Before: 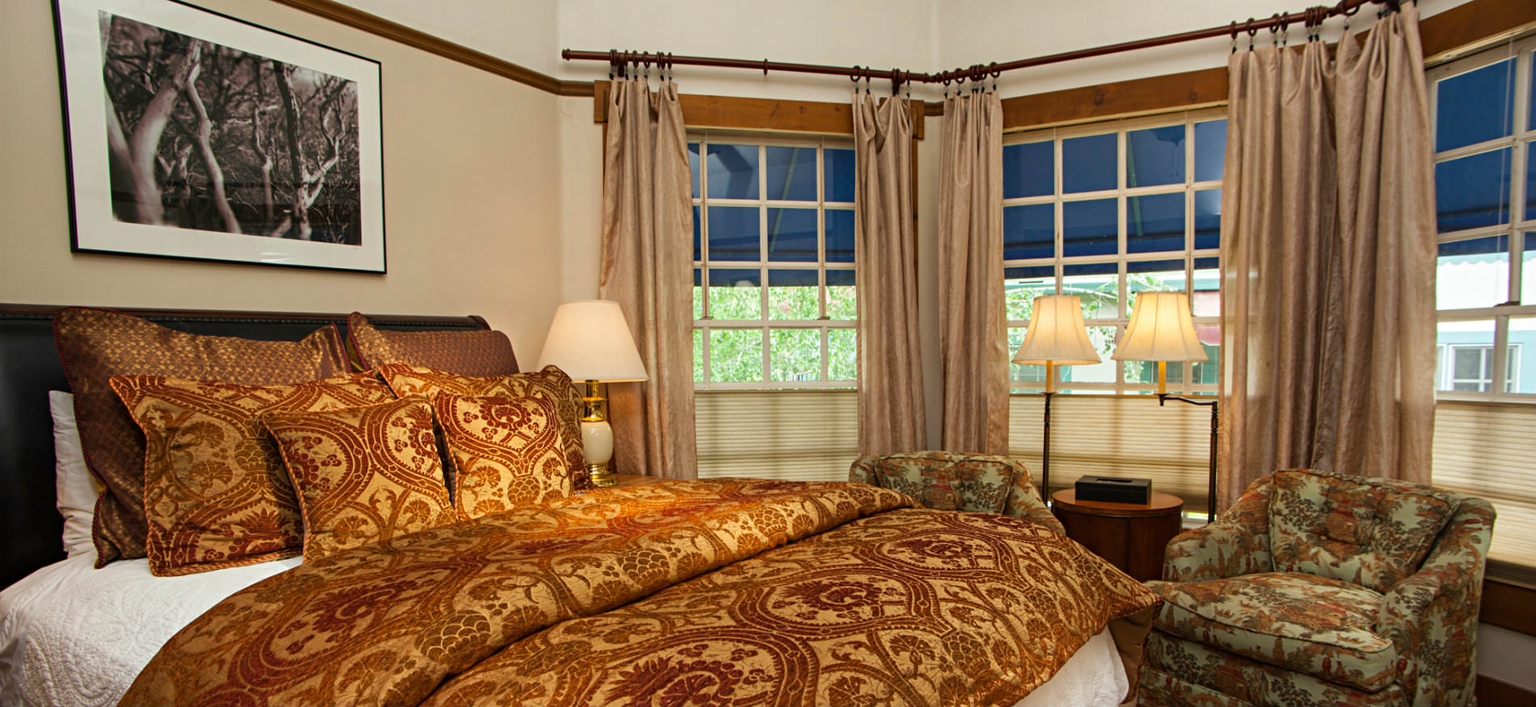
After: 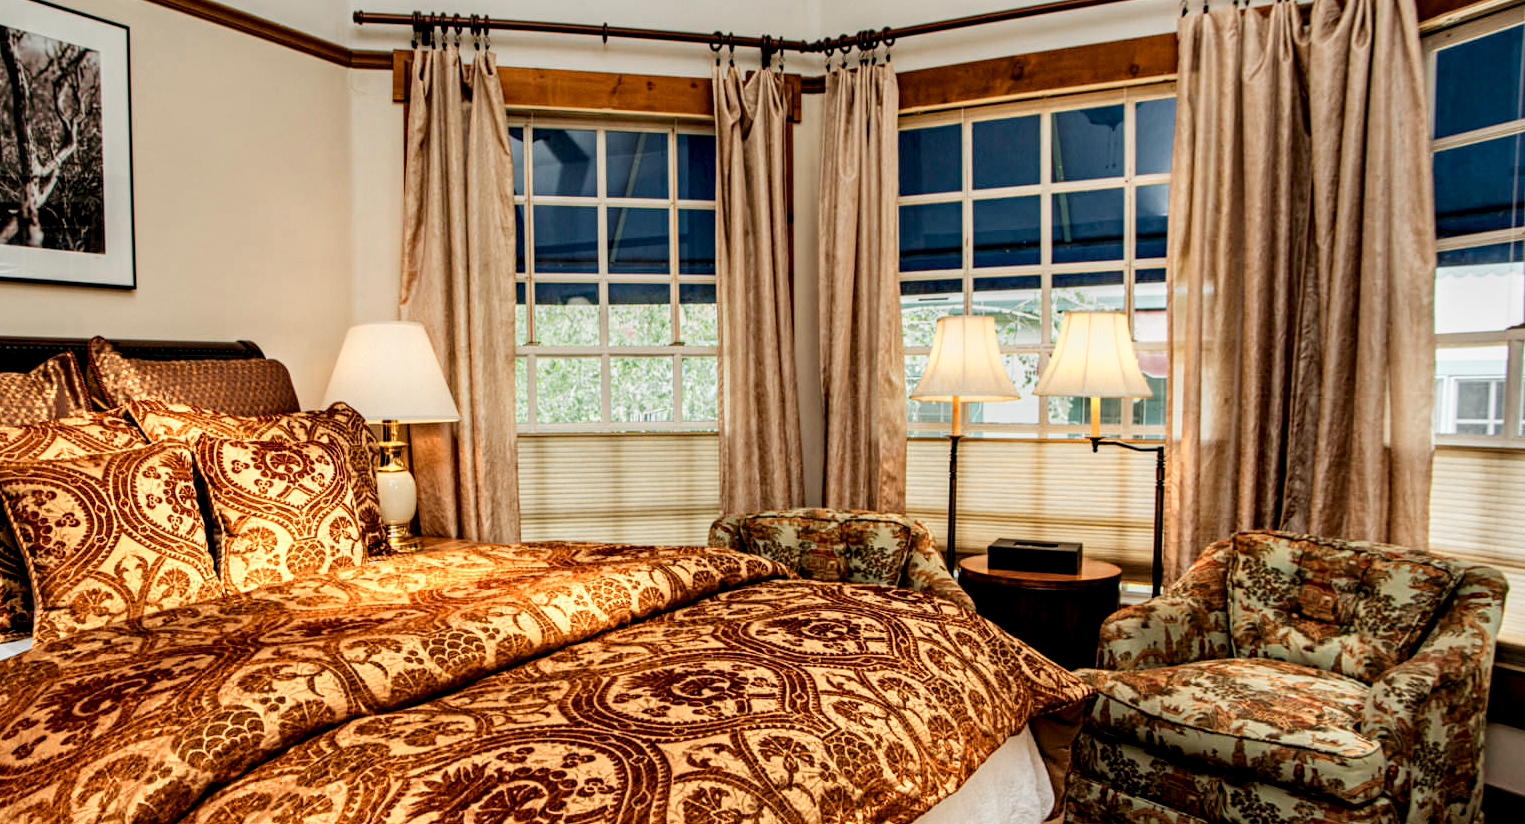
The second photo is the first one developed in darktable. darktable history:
local contrast: detail 160%
crop and rotate: left 18.02%, top 5.803%, right 1.681%
filmic rgb: black relative exposure -7.65 EV, white relative exposure 4.56 EV, hardness 3.61, preserve chrominance no, color science v3 (2019), use custom middle-gray values true
color zones: curves: ch0 [(0.018, 0.548) (0.197, 0.654) (0.425, 0.447) (0.605, 0.658) (0.732, 0.579)]; ch1 [(0.105, 0.531) (0.224, 0.531) (0.386, 0.39) (0.618, 0.456) (0.732, 0.456) (0.956, 0.421)]; ch2 [(0.039, 0.583) (0.215, 0.465) (0.399, 0.544) (0.465, 0.548) (0.614, 0.447) (0.724, 0.43) (0.882, 0.623) (0.956, 0.632)]
